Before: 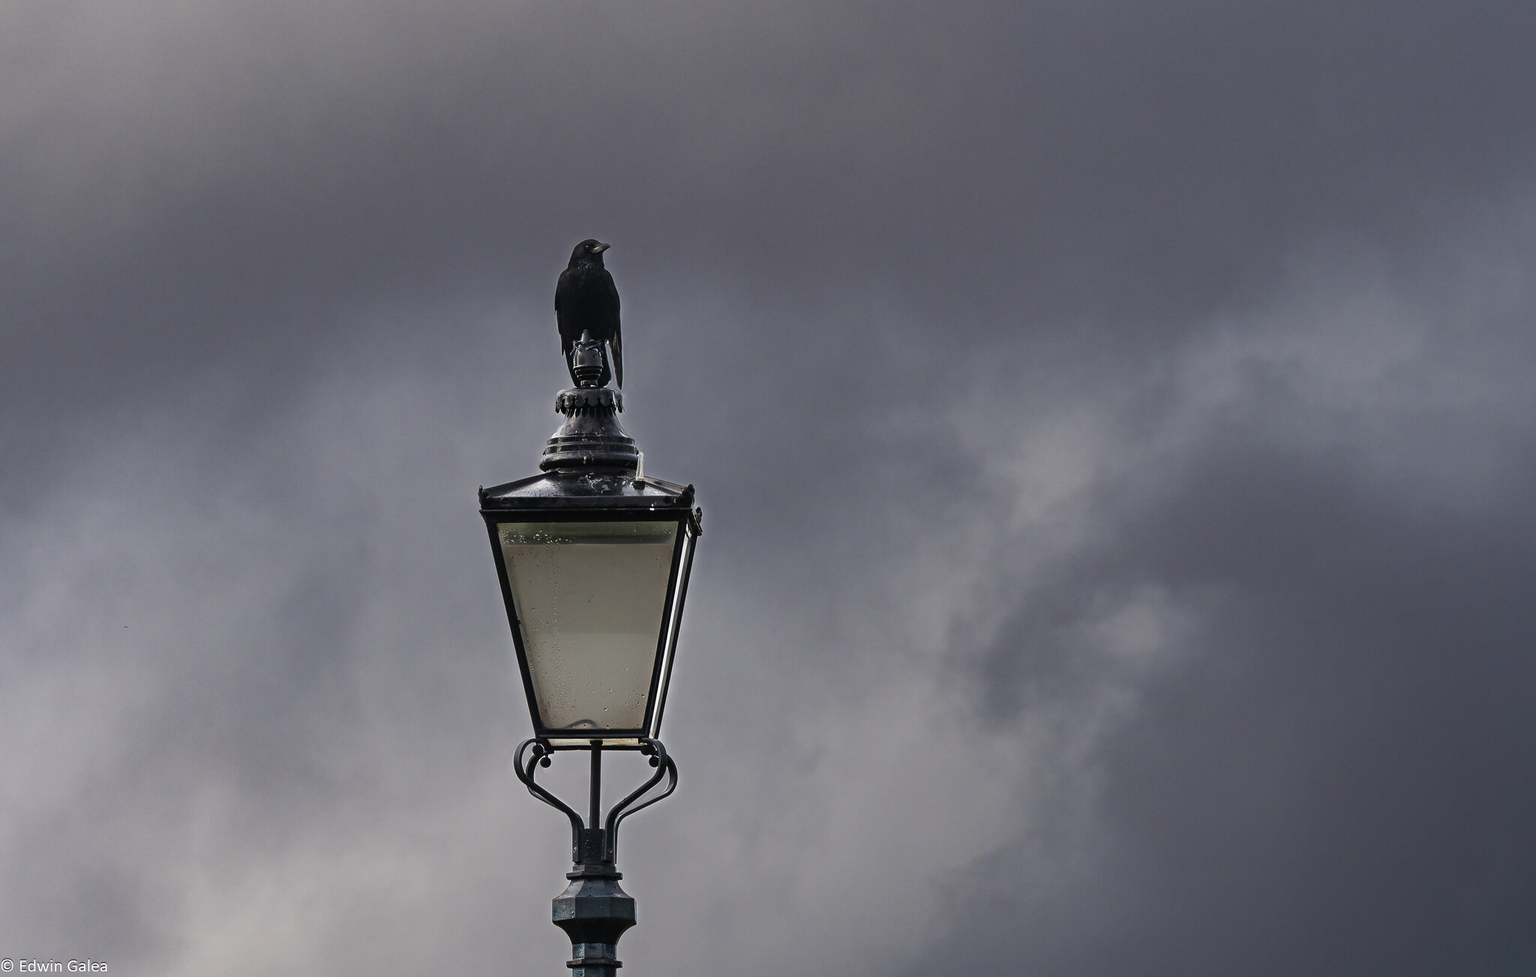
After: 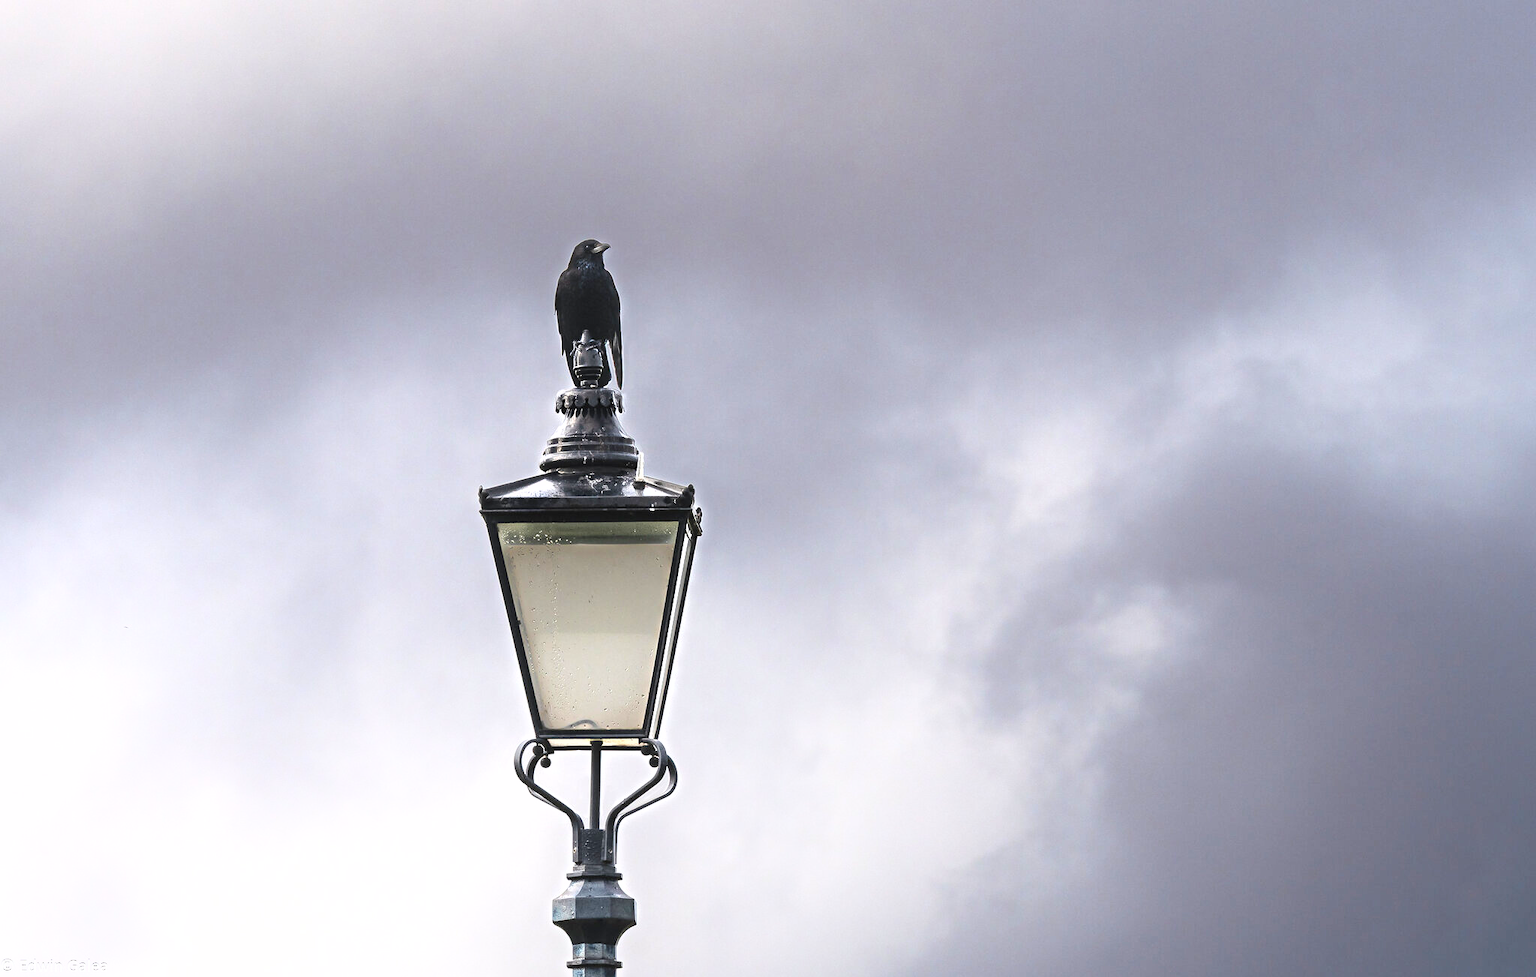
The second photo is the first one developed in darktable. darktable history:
shadows and highlights: shadows -24.99, highlights 49.52, soften with gaussian
exposure: black level correction 0, exposure 1.591 EV, compensate highlight preservation false
